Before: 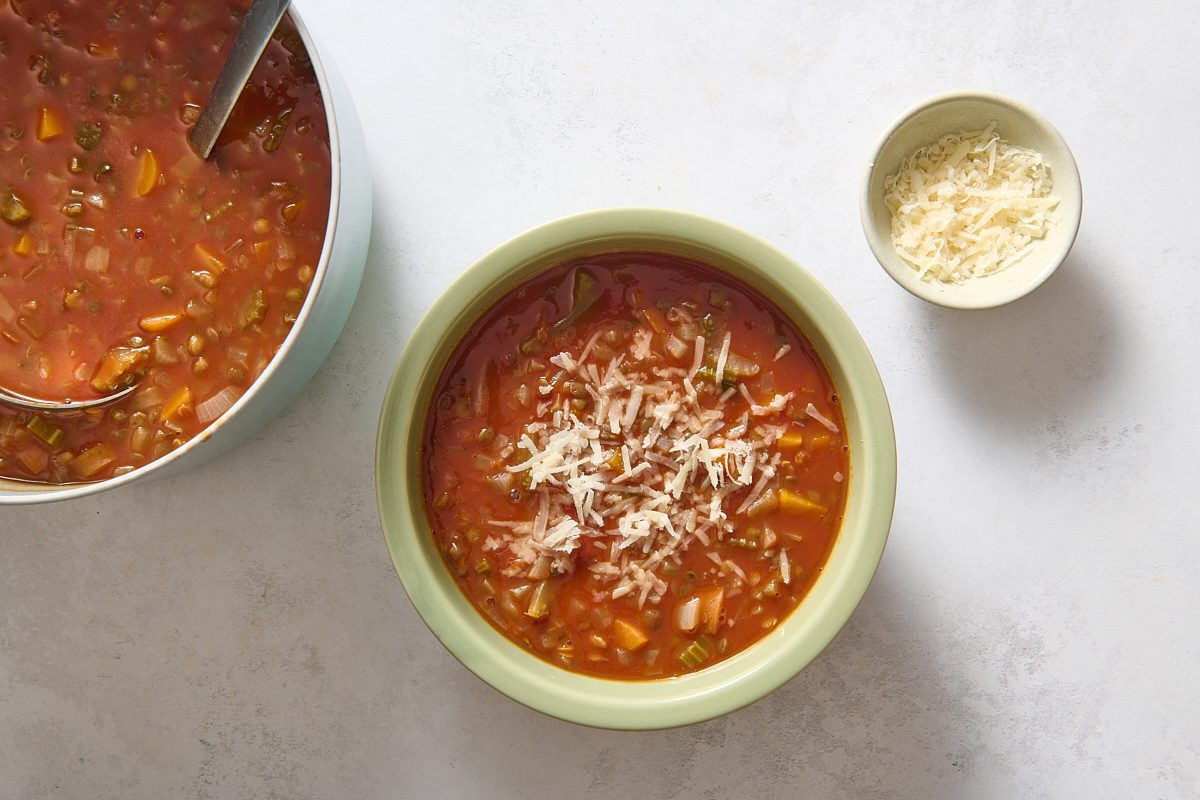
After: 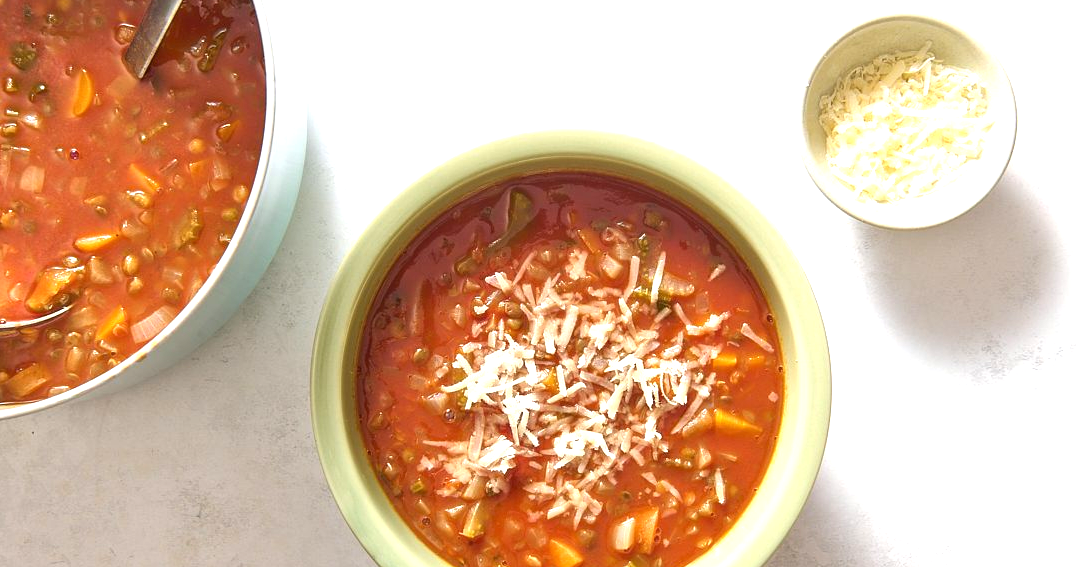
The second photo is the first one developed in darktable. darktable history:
crop: left 5.439%, top 10.095%, right 3.528%, bottom 18.963%
exposure: black level correction 0, exposure 0.889 EV, compensate highlight preservation false
